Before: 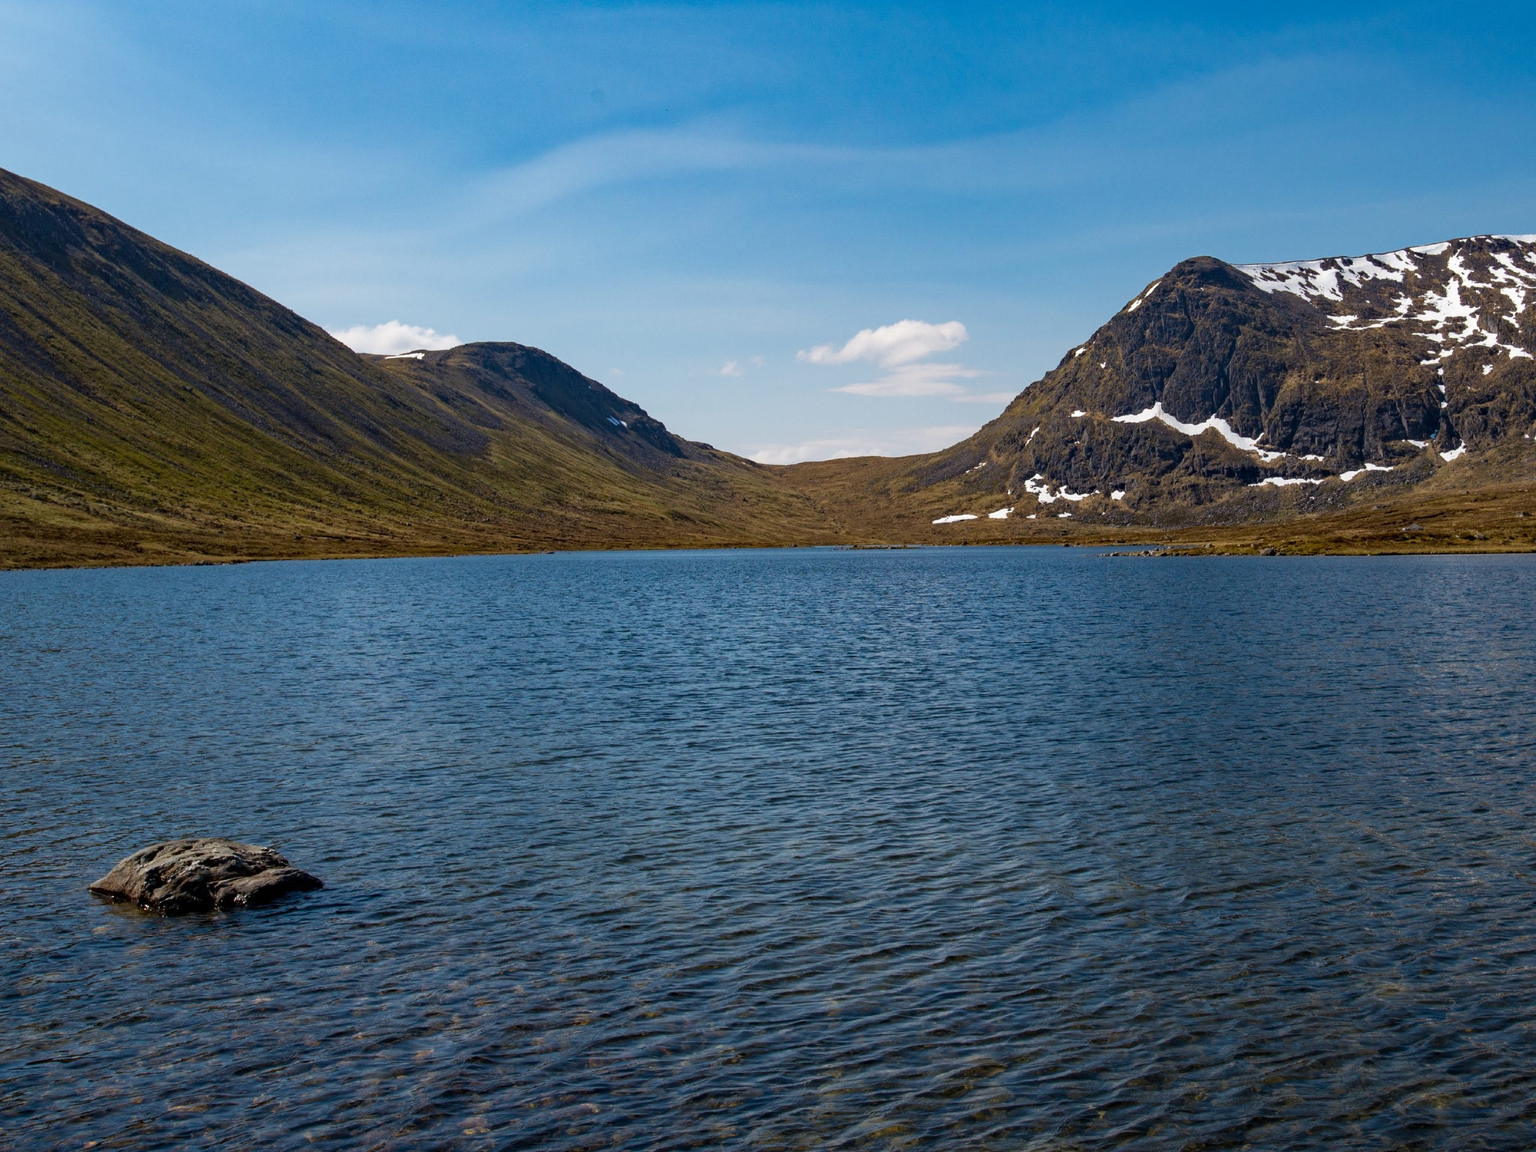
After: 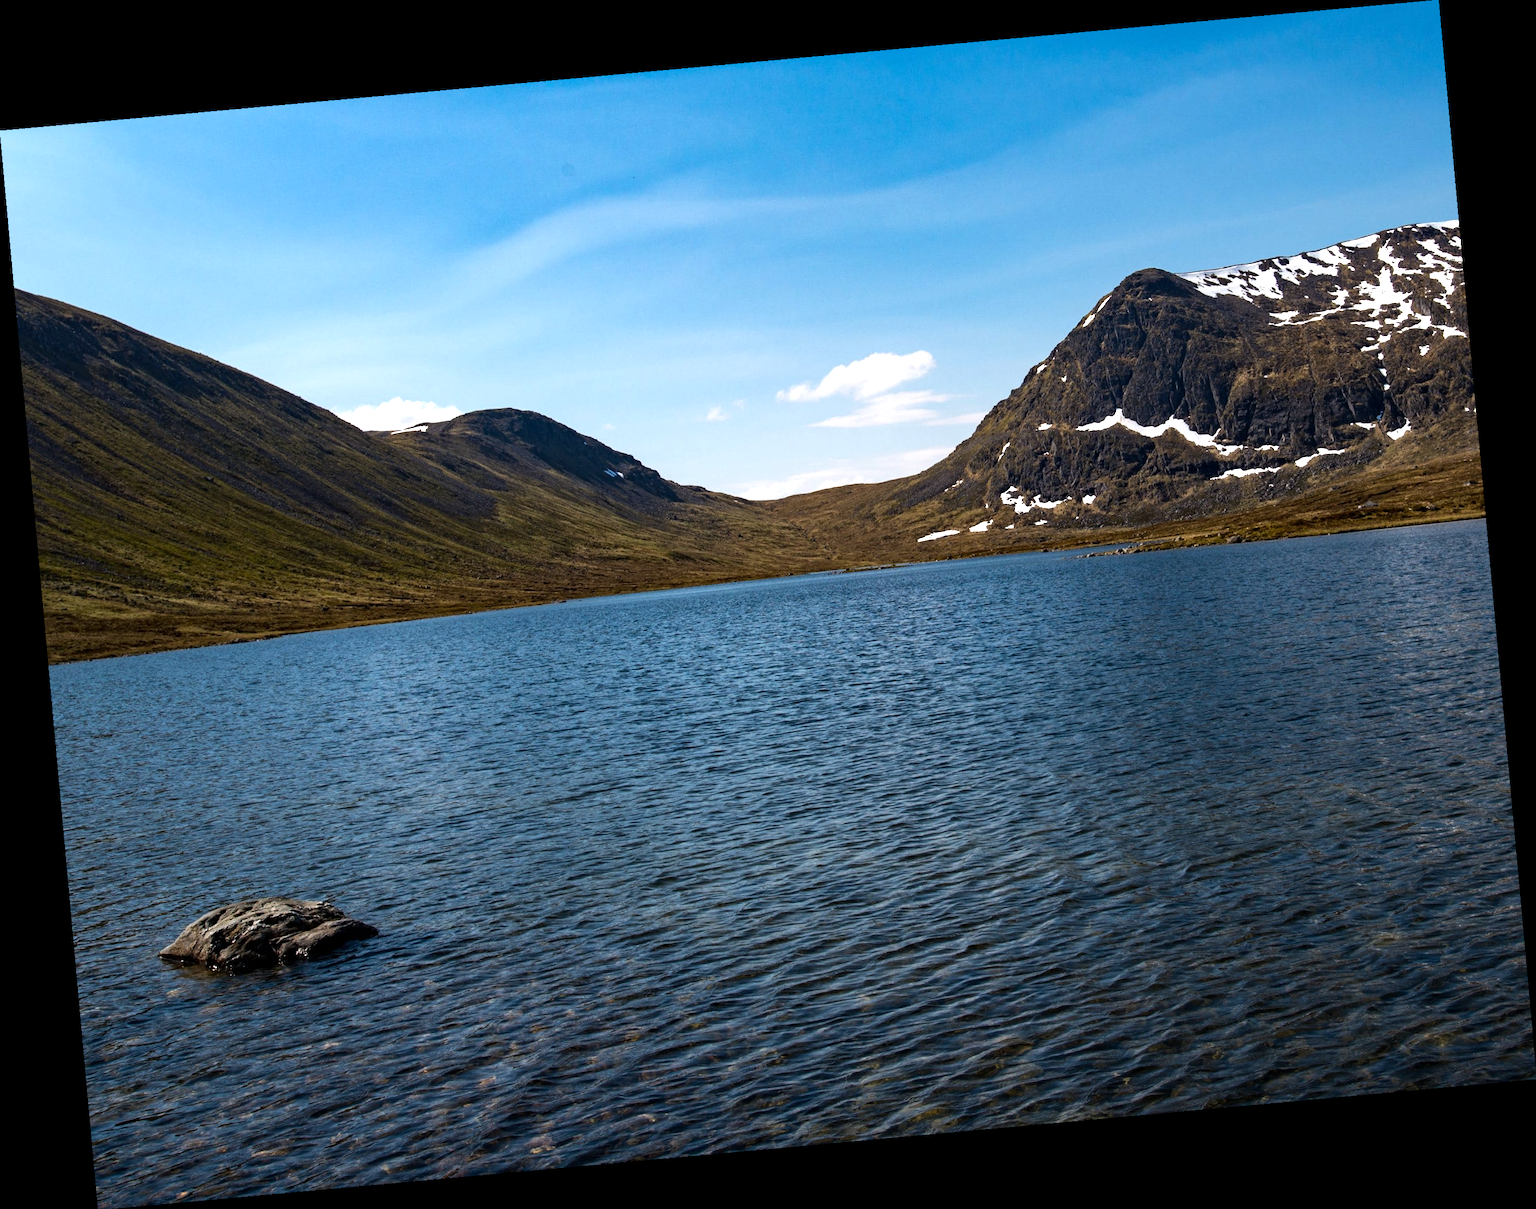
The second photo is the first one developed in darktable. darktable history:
tone equalizer: -8 EV -0.75 EV, -7 EV -0.7 EV, -6 EV -0.6 EV, -5 EV -0.4 EV, -3 EV 0.4 EV, -2 EV 0.6 EV, -1 EV 0.7 EV, +0 EV 0.75 EV, edges refinement/feathering 500, mask exposure compensation -1.57 EV, preserve details no
rotate and perspective: rotation -5.2°, automatic cropping off
